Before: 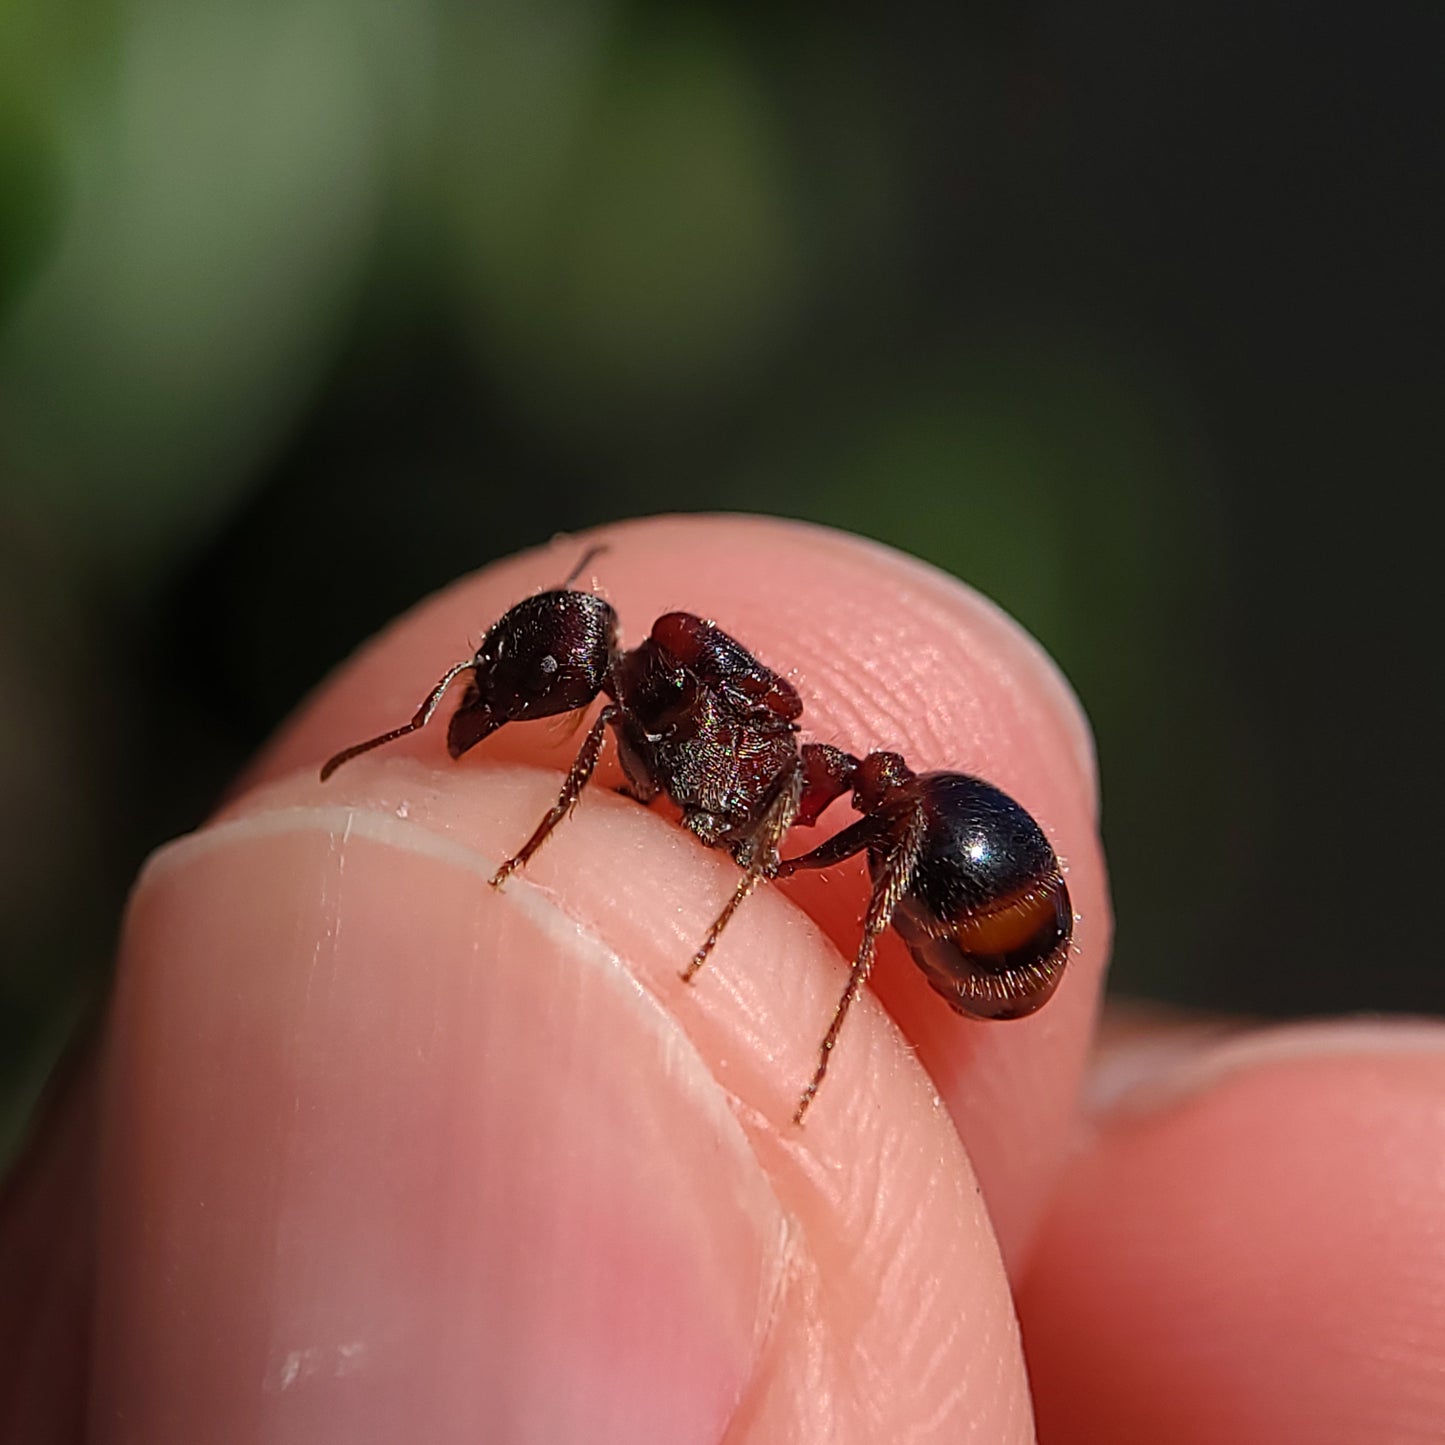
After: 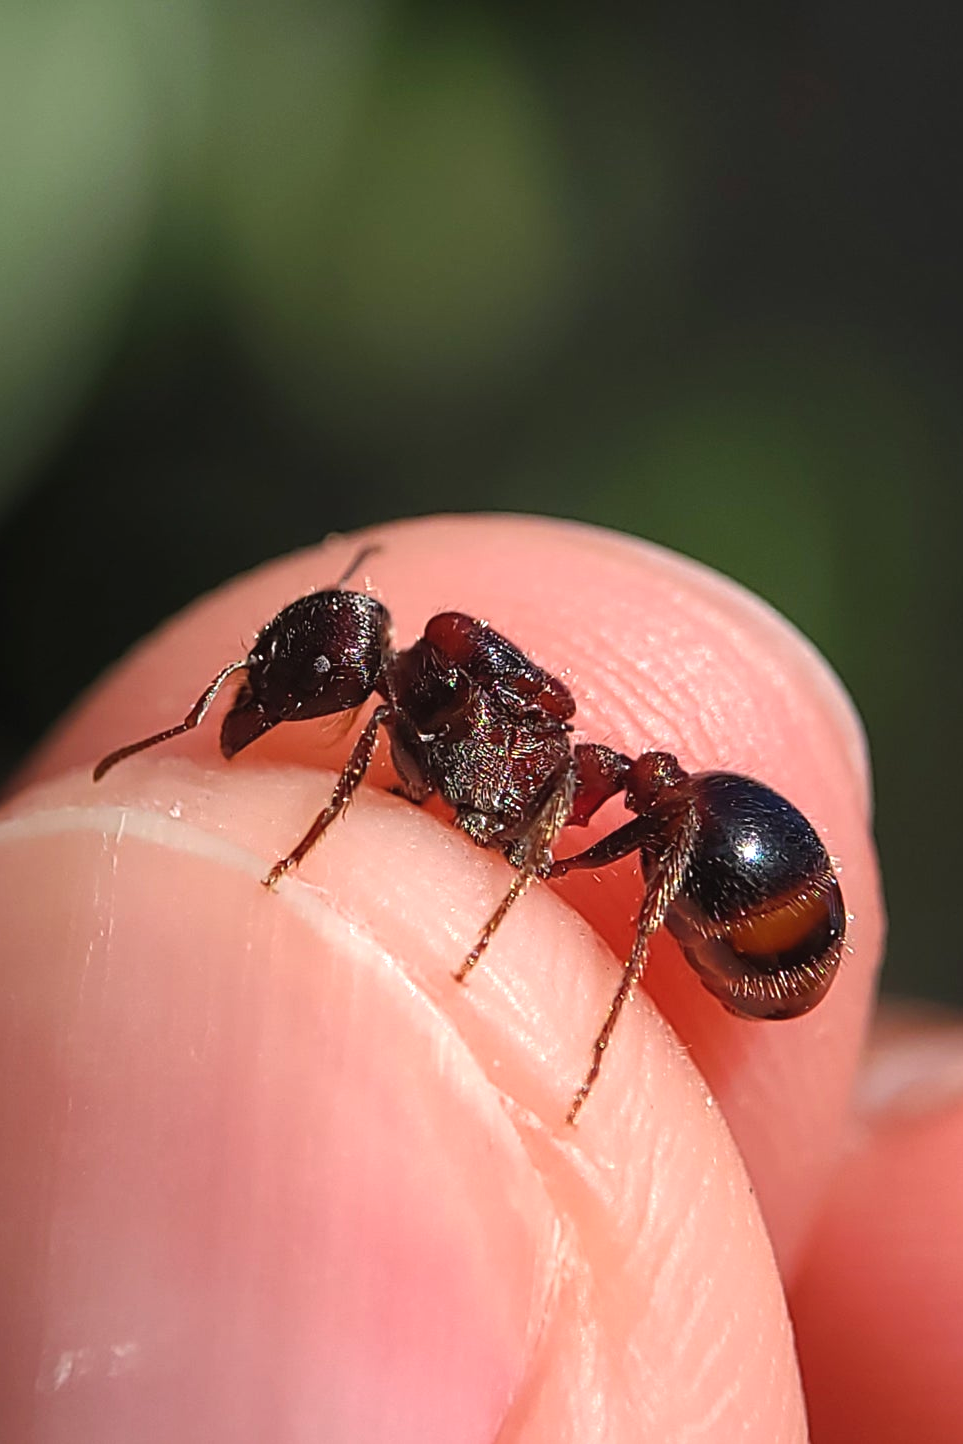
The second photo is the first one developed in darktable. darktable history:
crop and rotate: left 15.754%, right 17.579%
exposure: black level correction -0.002, exposure 0.54 EV, compensate highlight preservation false
